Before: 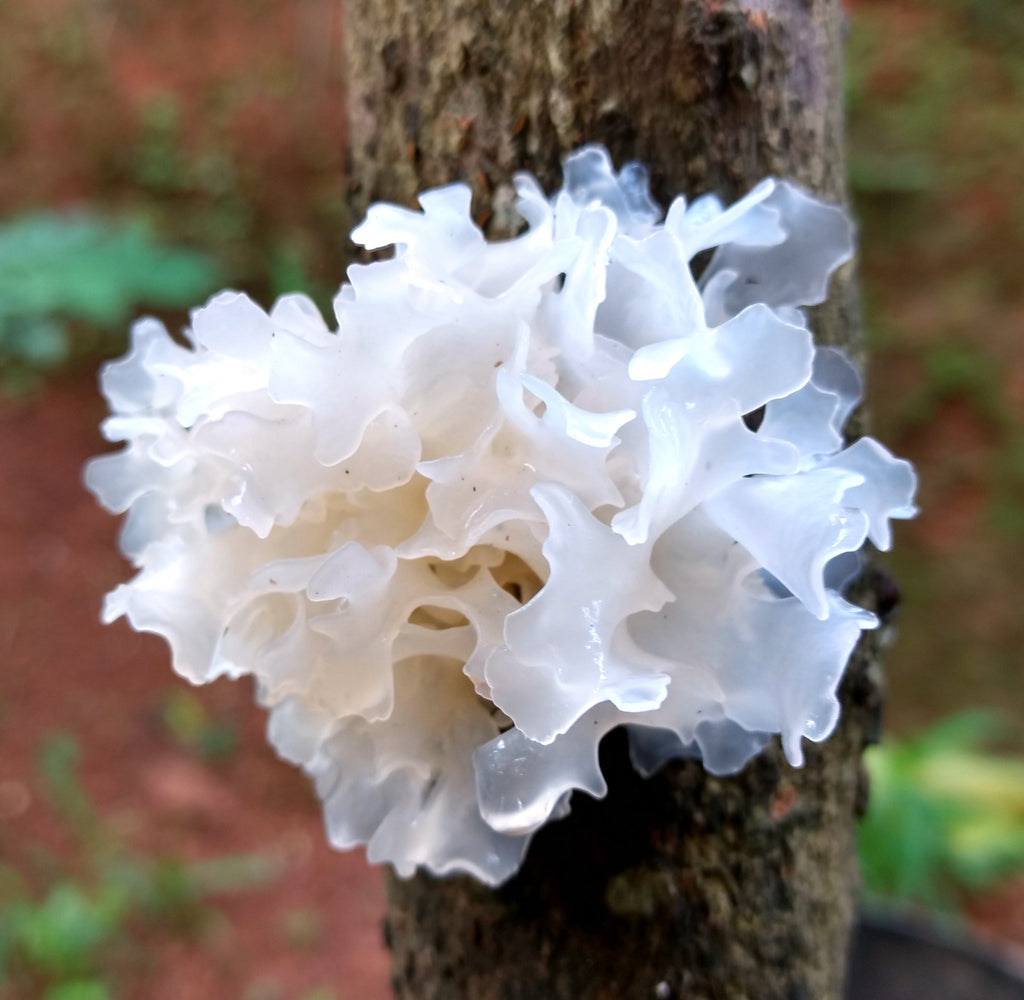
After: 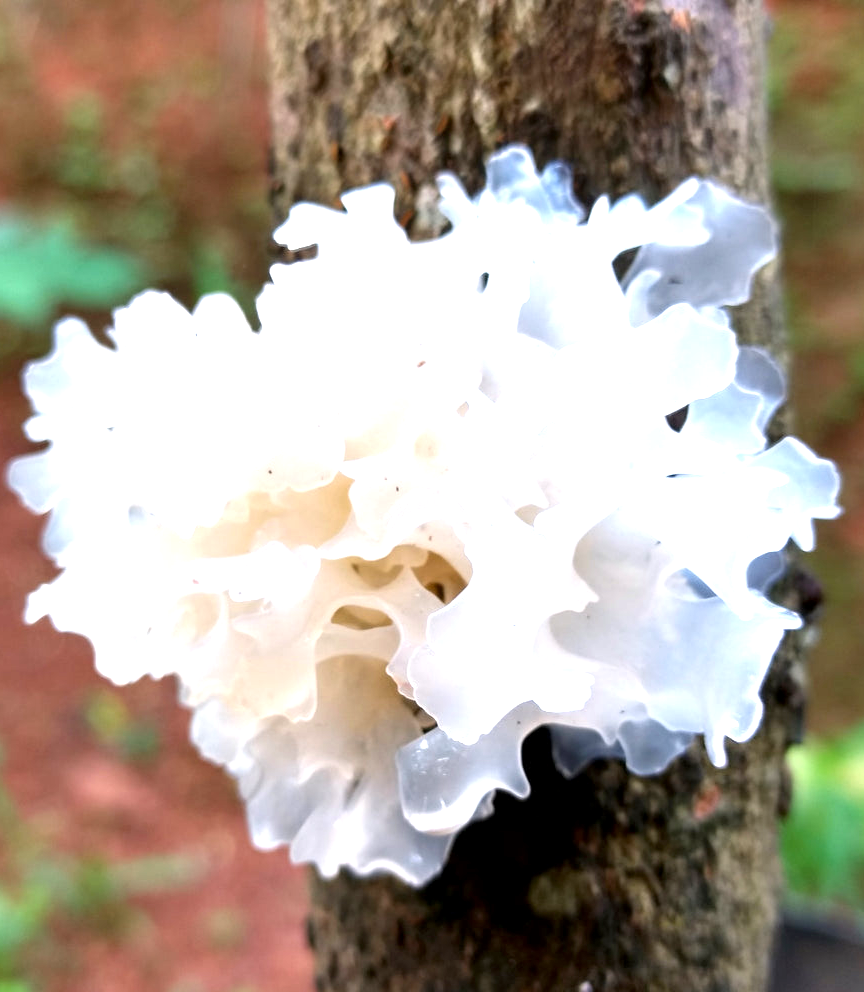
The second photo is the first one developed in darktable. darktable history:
exposure: black level correction 0.001, exposure 0.955 EV, compensate exposure bias true, compensate highlight preservation false
crop: left 7.598%, right 7.873%
